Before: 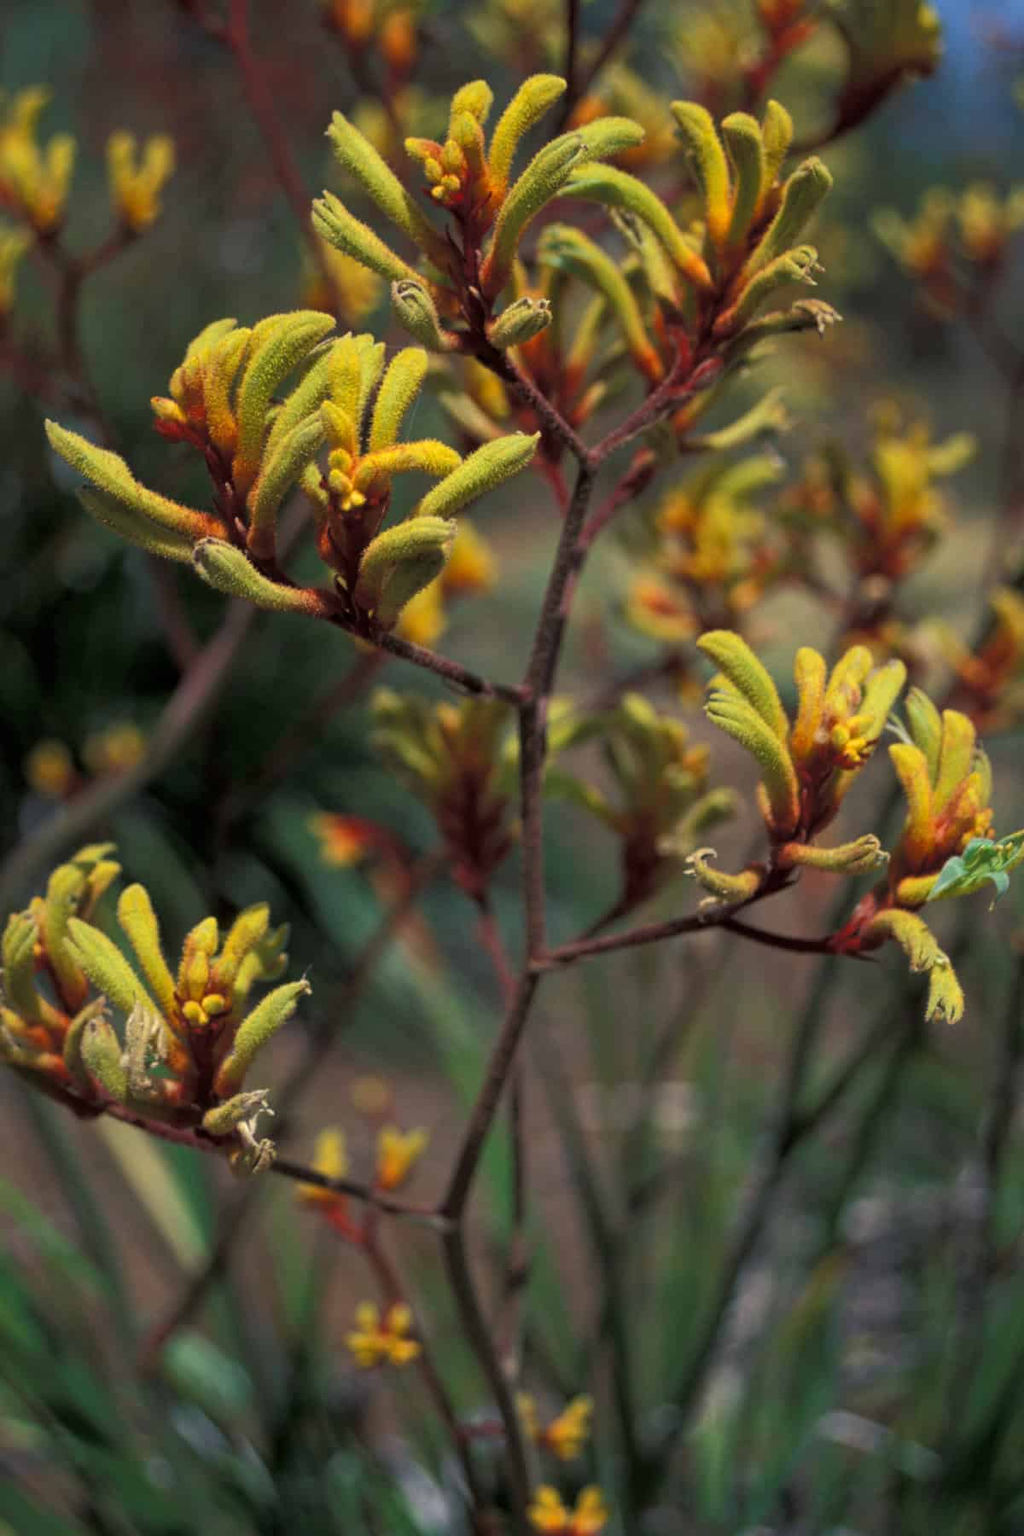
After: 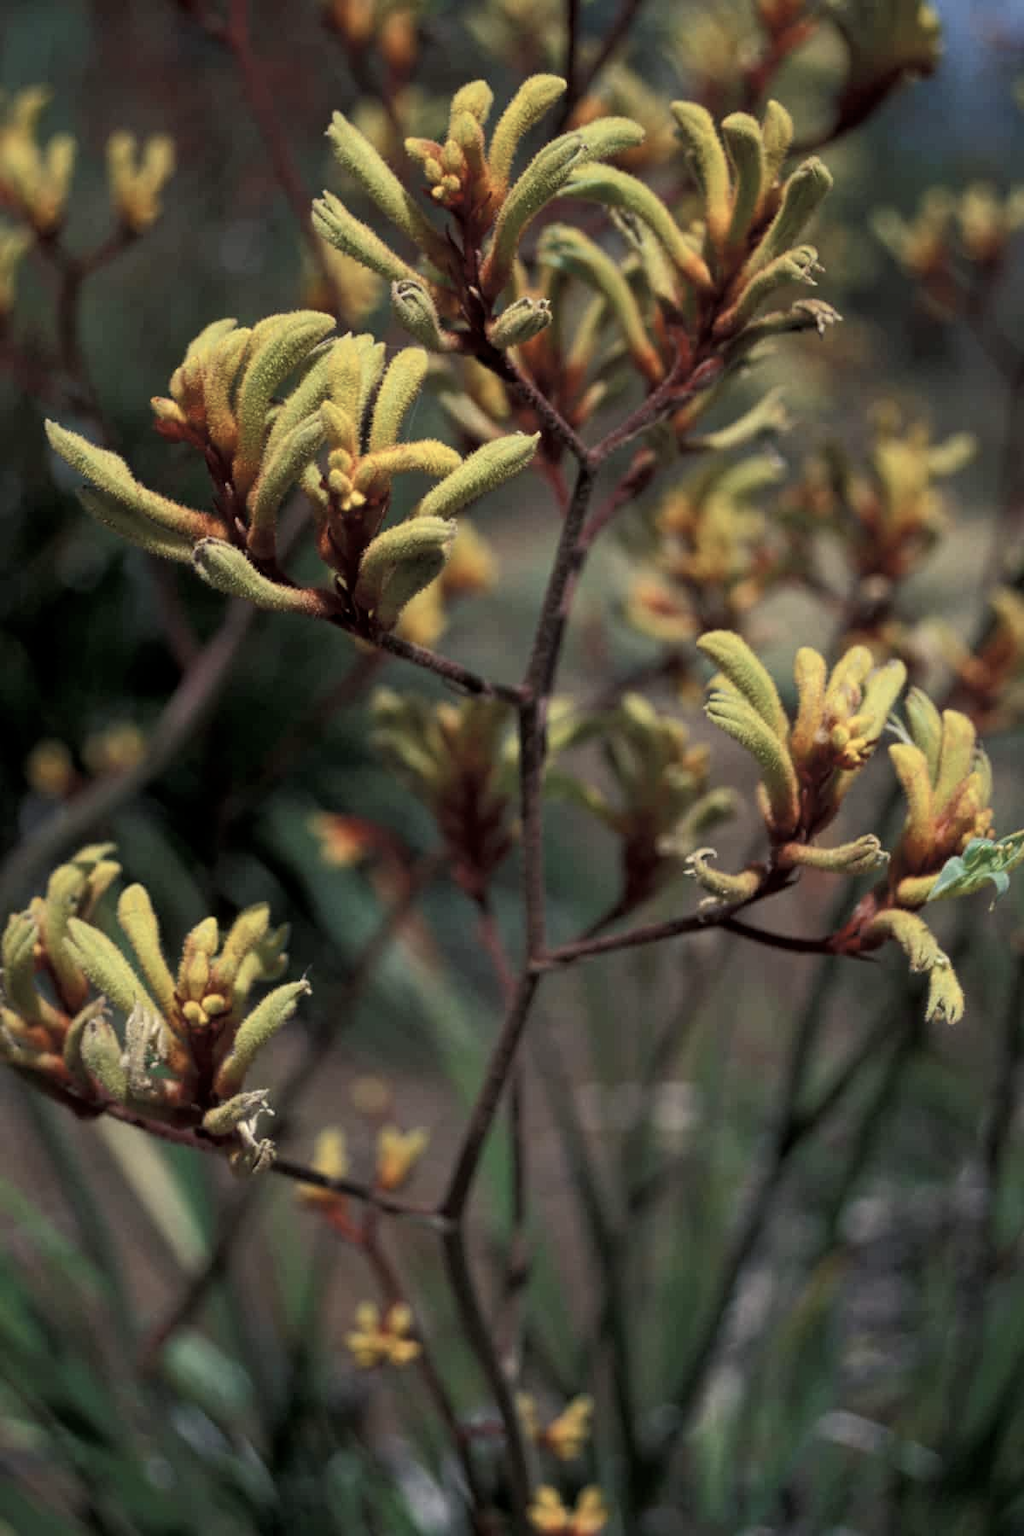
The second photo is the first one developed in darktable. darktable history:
contrast brightness saturation: contrast 0.097, saturation -0.379
